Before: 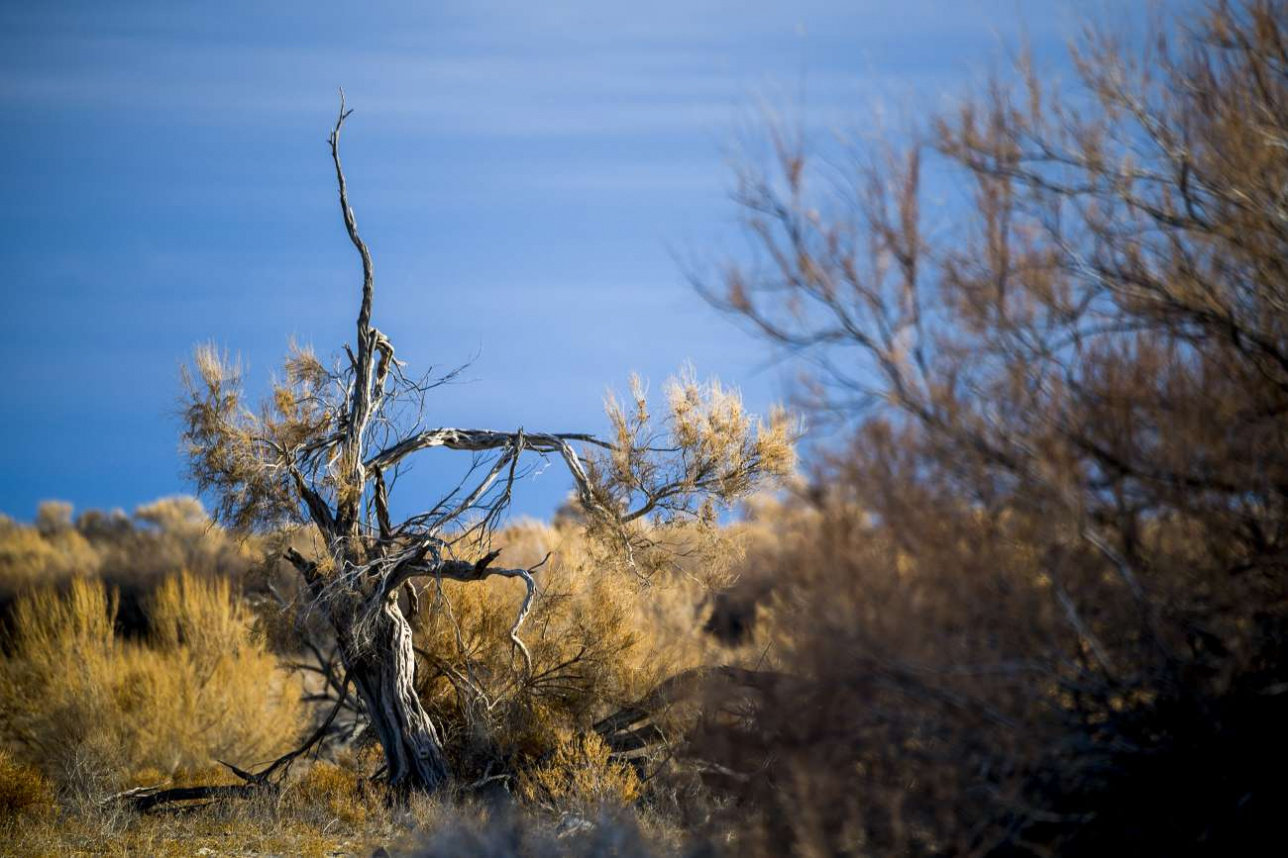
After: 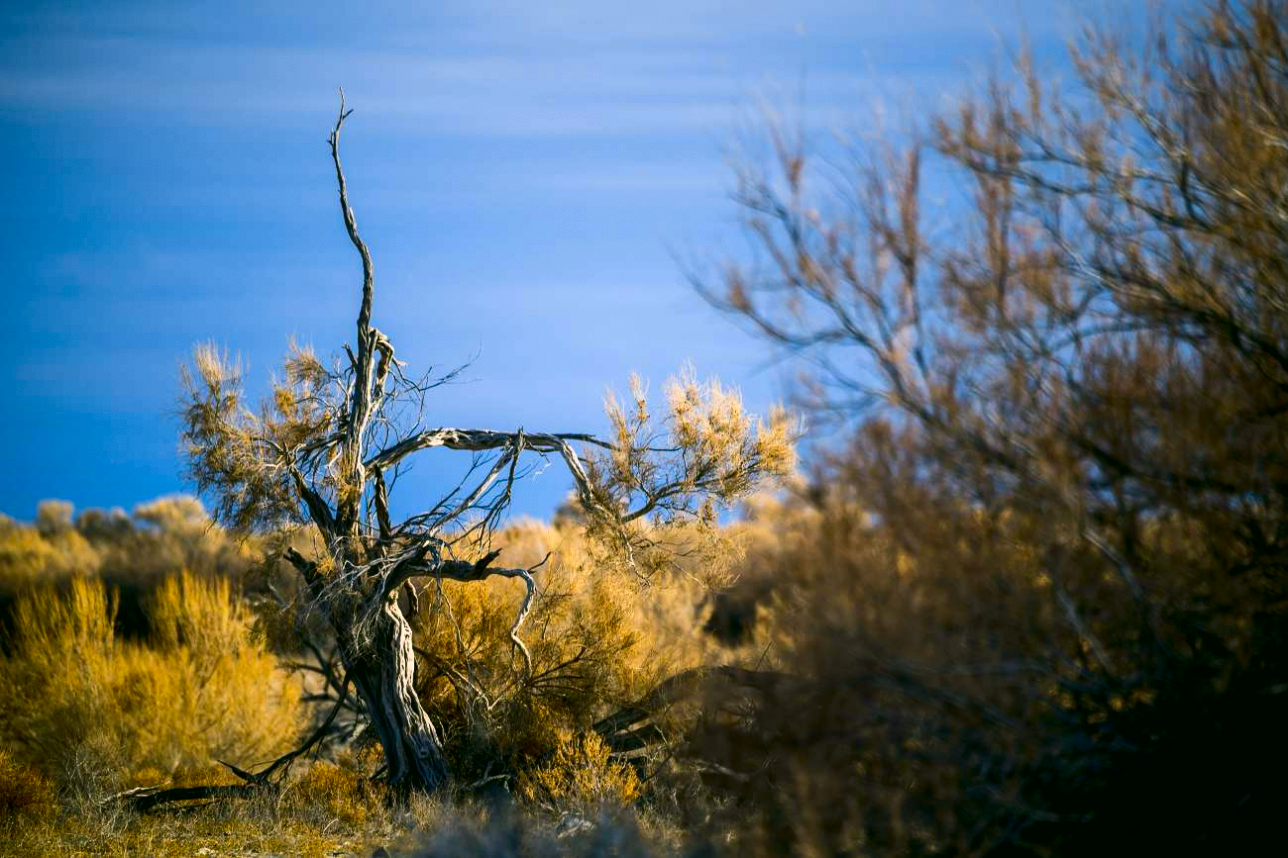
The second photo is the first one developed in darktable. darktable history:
color correction: highlights a* 4.02, highlights b* 4.98, shadows a* -7.55, shadows b* 4.98
contrast brightness saturation: contrast 0.16, saturation 0.32
